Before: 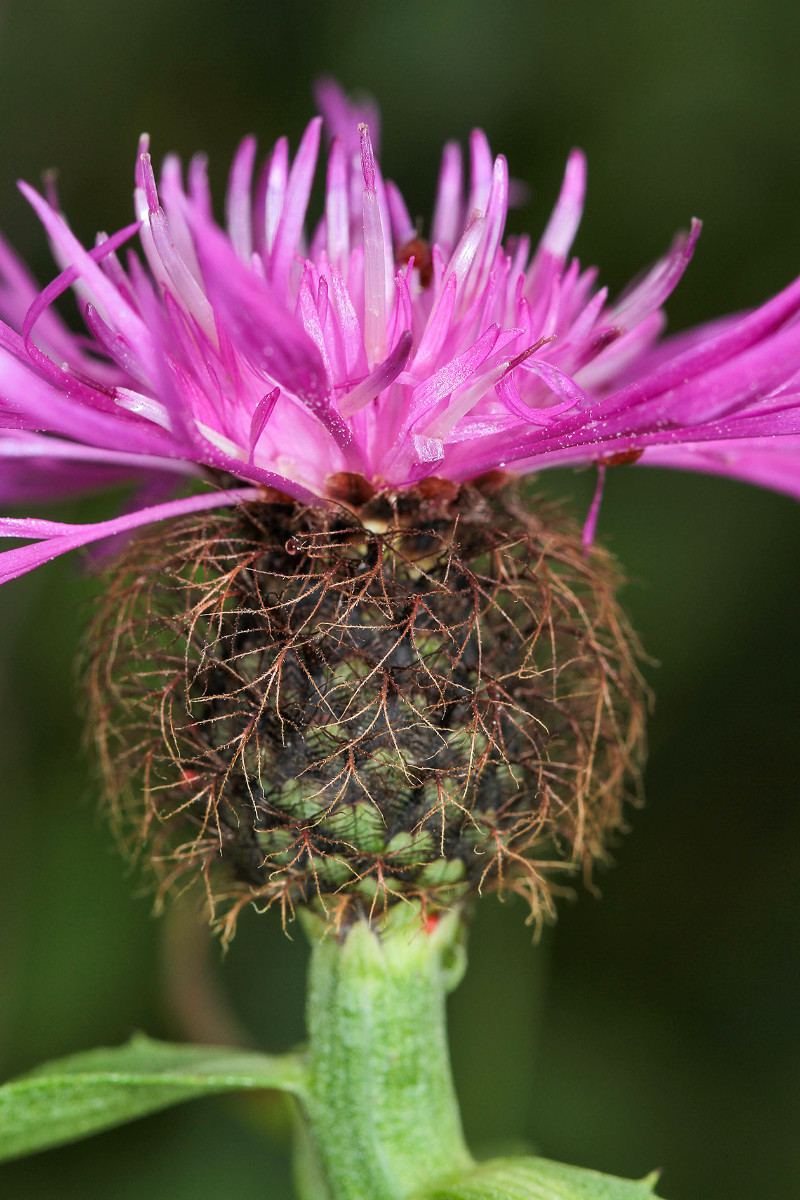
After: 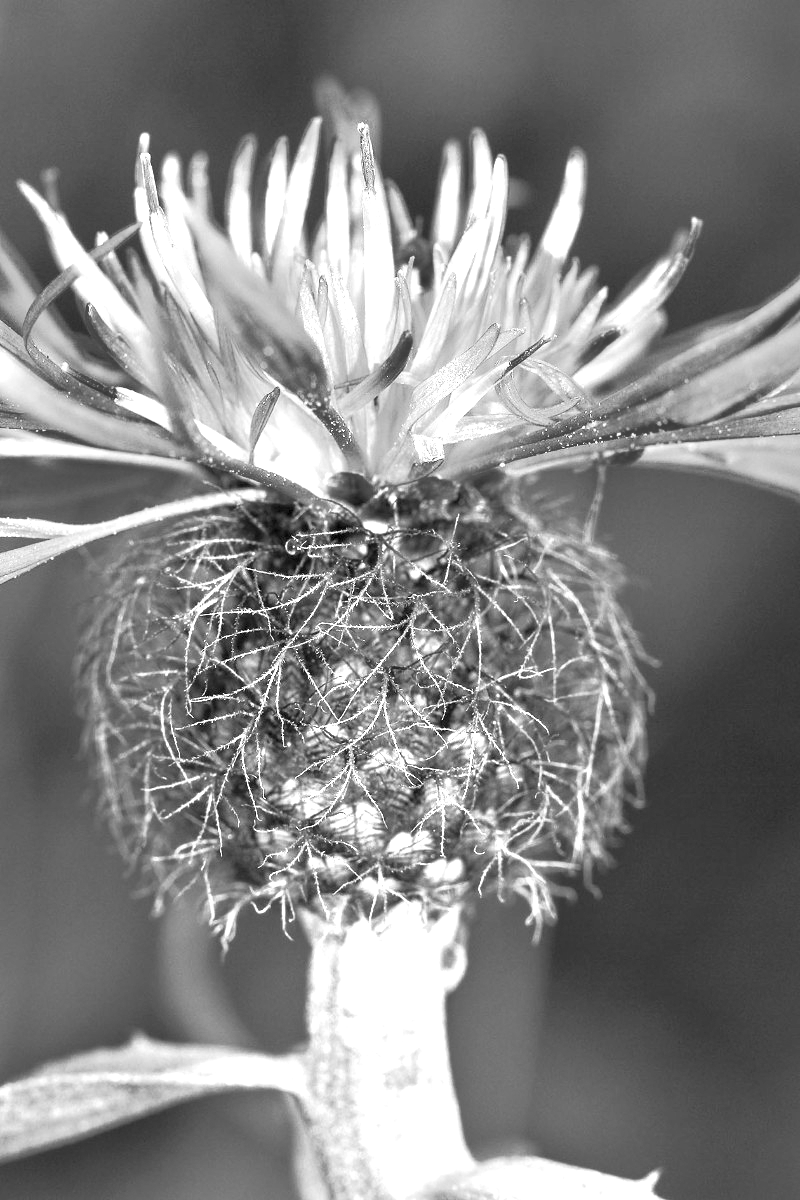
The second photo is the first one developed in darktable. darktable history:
monochrome: a 0, b 0, size 0.5, highlights 0.57
exposure: exposure 2.003 EV, compensate highlight preservation false
